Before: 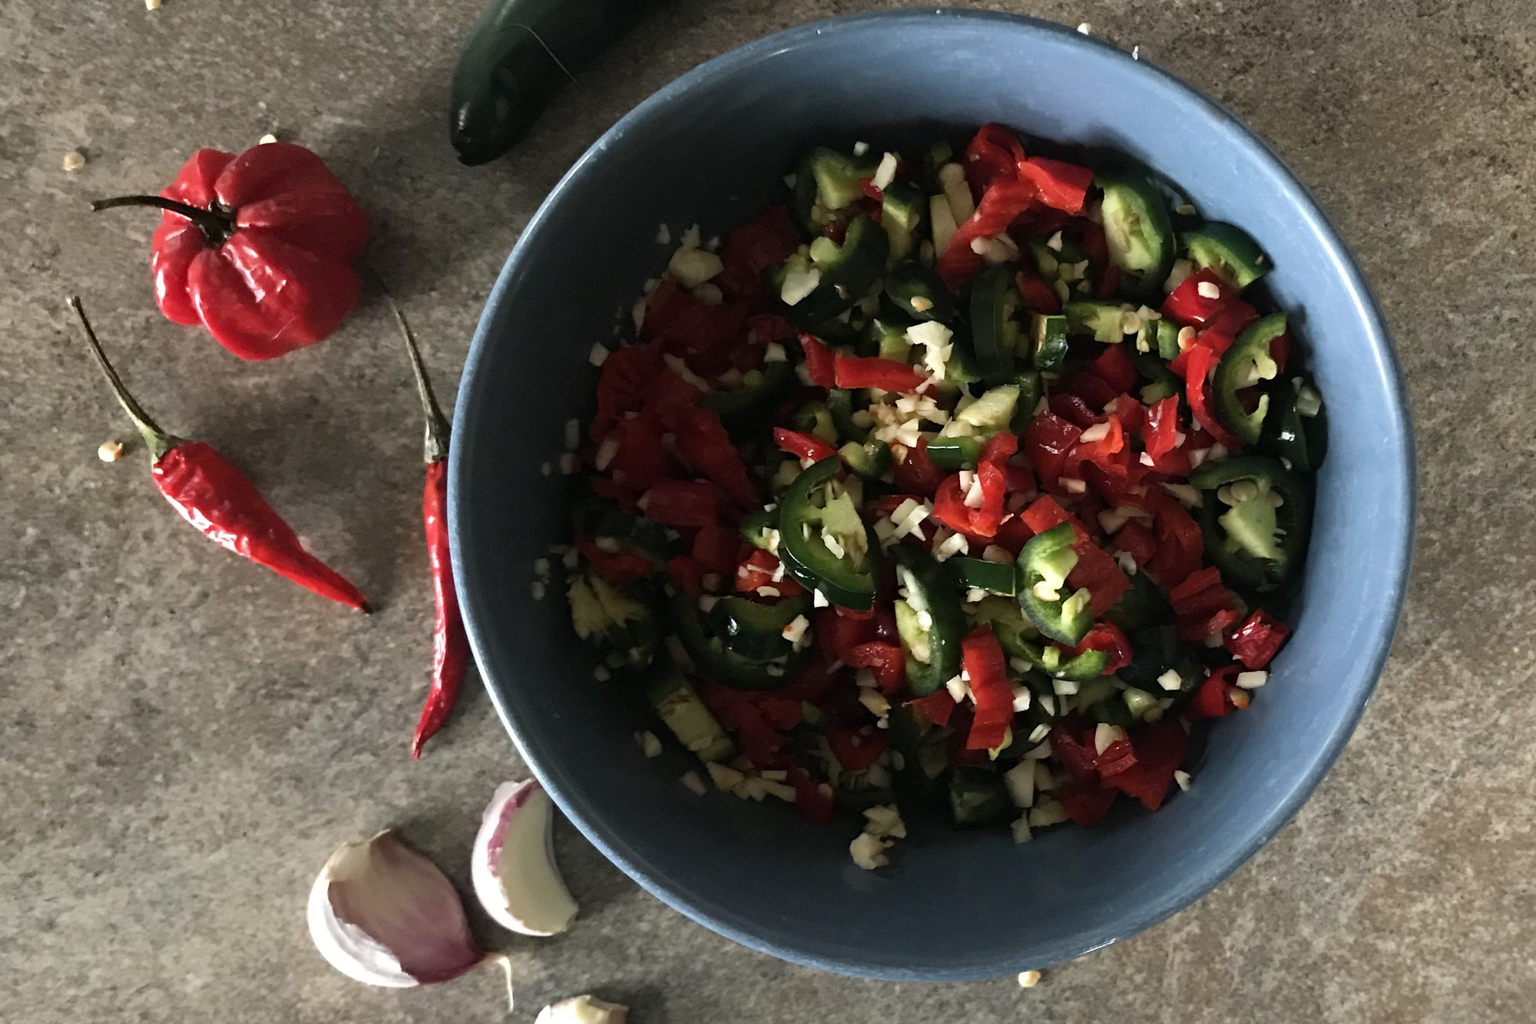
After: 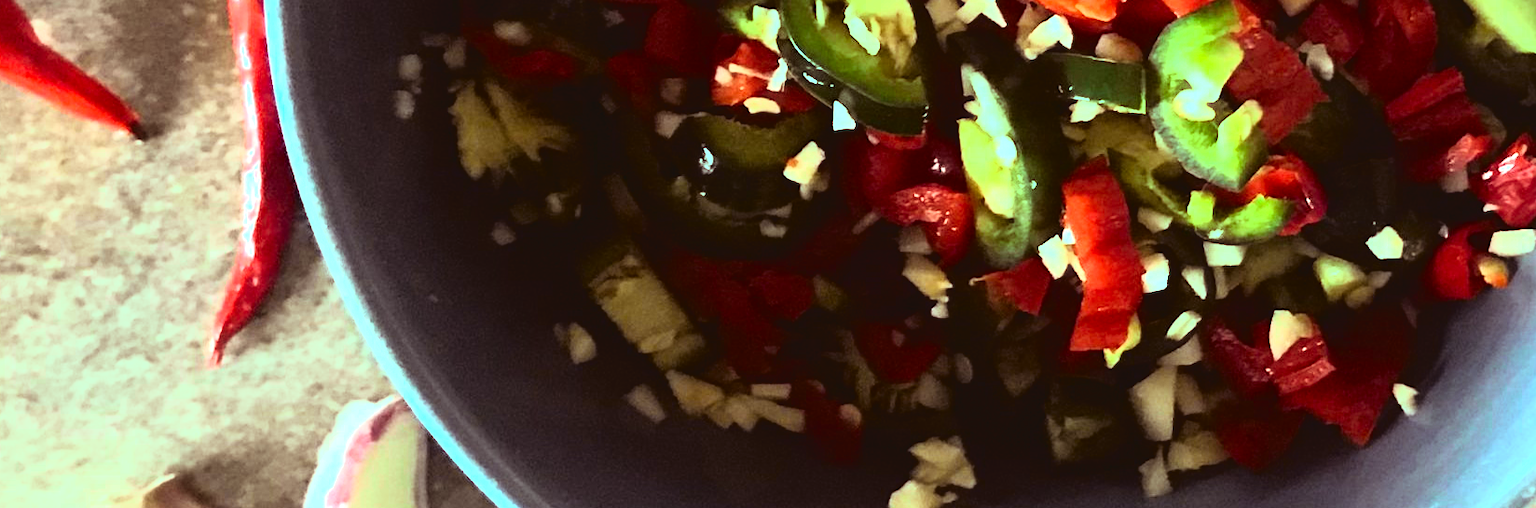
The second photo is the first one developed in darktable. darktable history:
rgb levels: mode RGB, independent channels, levels [[0, 0.5, 1], [0, 0.521, 1], [0, 0.536, 1]]
color balance rgb: shadows lift › luminance 0.49%, shadows lift › chroma 6.83%, shadows lift › hue 300.29°, power › hue 208.98°, highlights gain › luminance 20.24%, highlights gain › chroma 2.73%, highlights gain › hue 173.85°, perceptual saturation grading › global saturation 18.05%
crop: left 18.091%, top 51.13%, right 17.525%, bottom 16.85%
exposure: black level correction 0, exposure 1 EV, compensate highlight preservation false
tone curve: curves: ch0 [(0, 0.049) (0.113, 0.084) (0.285, 0.301) (0.673, 0.796) (0.845, 0.932) (0.994, 0.971)]; ch1 [(0, 0) (0.456, 0.424) (0.498, 0.5) (0.57, 0.557) (0.631, 0.635) (1, 1)]; ch2 [(0, 0) (0.395, 0.398) (0.44, 0.456) (0.502, 0.507) (0.55, 0.559) (0.67, 0.702) (1, 1)], color space Lab, independent channels, preserve colors none
haze removal: strength -0.1, adaptive false
